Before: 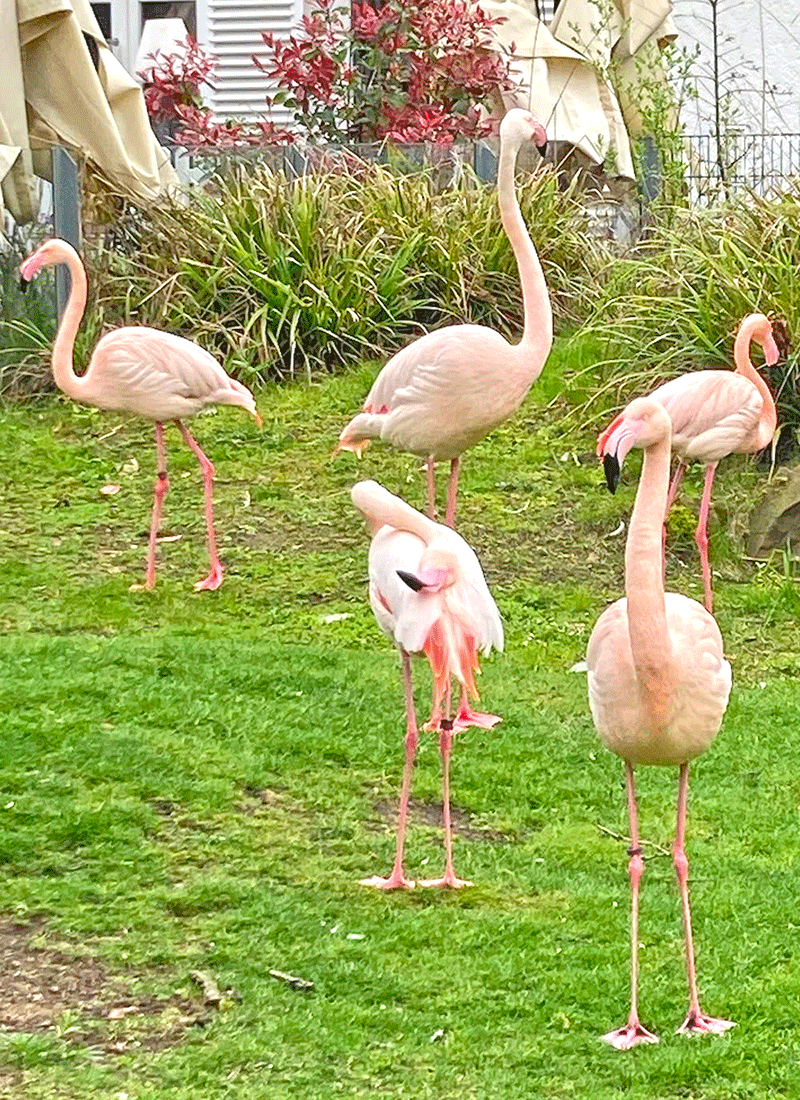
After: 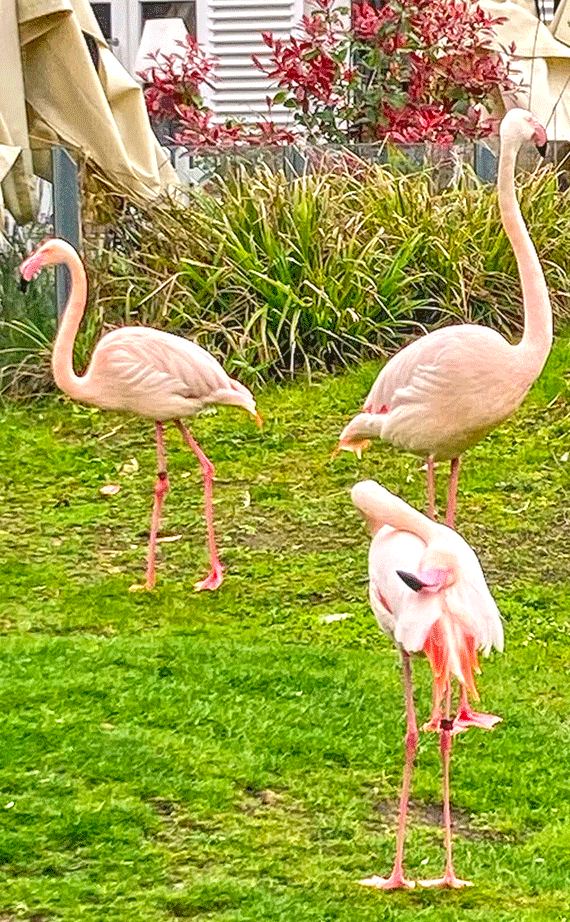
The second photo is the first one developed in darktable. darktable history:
color balance rgb: highlights gain › chroma 0.971%, highlights gain › hue 29.51°, perceptual saturation grading › global saturation 19.433%, global vibrance 9.875%
crop: right 28.693%, bottom 16.176%
local contrast: detail 130%
